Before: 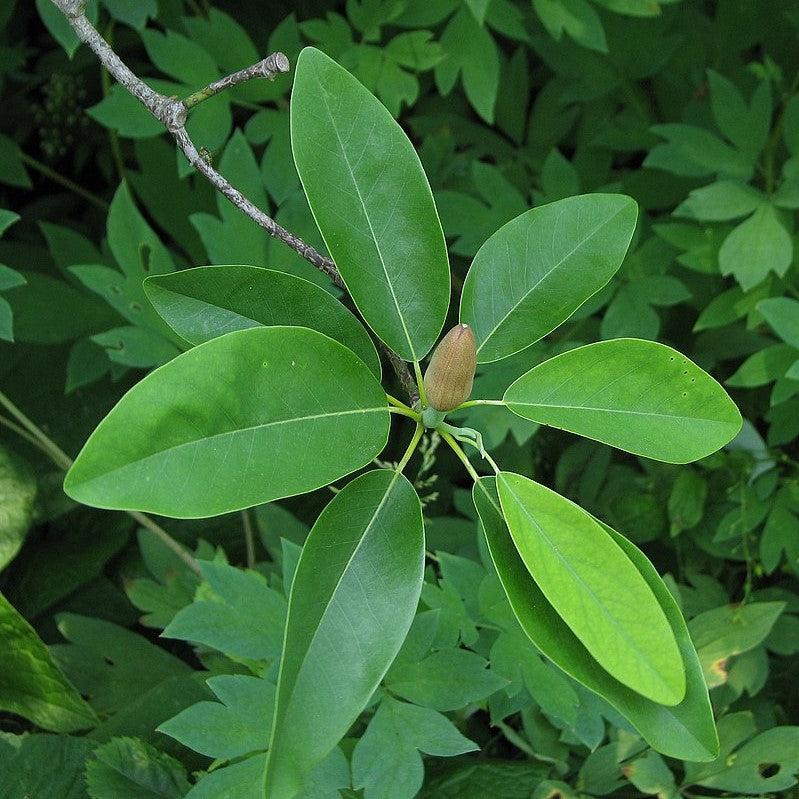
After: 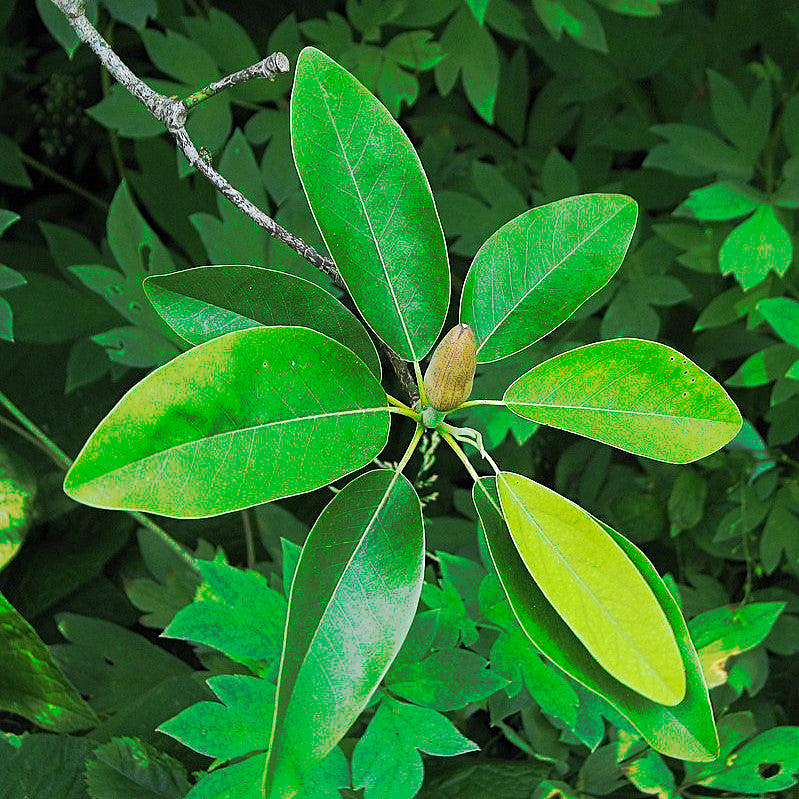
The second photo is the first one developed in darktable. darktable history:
sharpen: on, module defaults
tone curve: curves: ch0 [(0, 0) (0.003, 0.003) (0.011, 0.01) (0.025, 0.023) (0.044, 0.042) (0.069, 0.065) (0.1, 0.094) (0.136, 0.128) (0.177, 0.167) (0.224, 0.211) (0.277, 0.261) (0.335, 0.316) (0.399, 0.376) (0.468, 0.441) (0.543, 0.685) (0.623, 0.741) (0.709, 0.8) (0.801, 0.863) (0.898, 0.929) (1, 1)], preserve colors none
